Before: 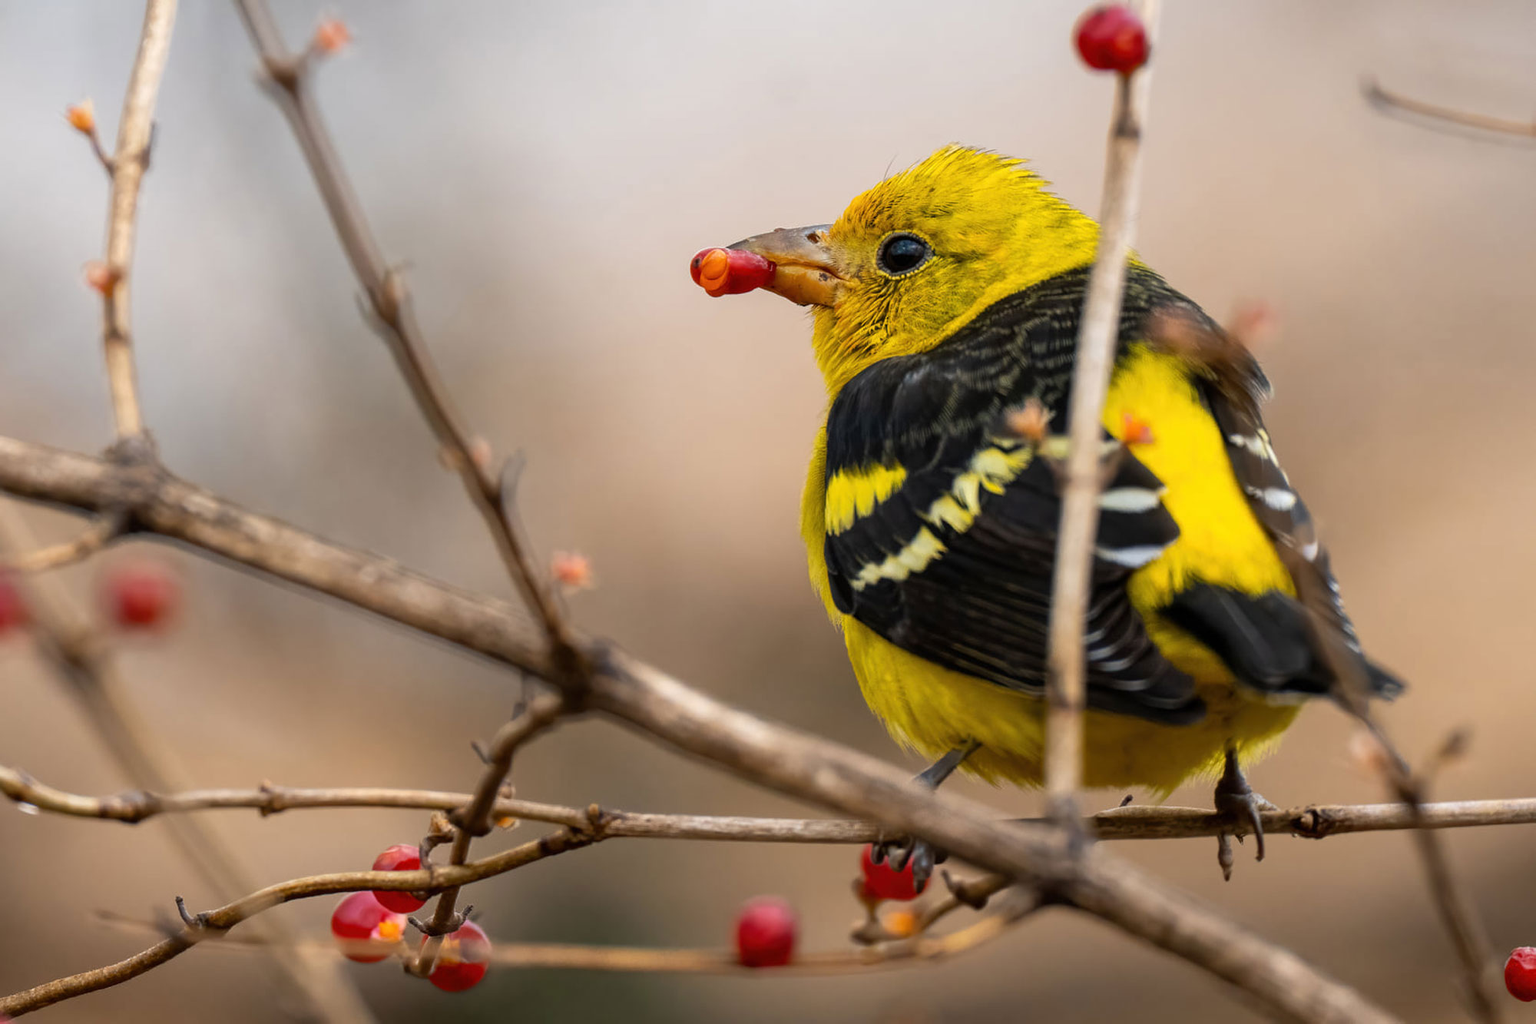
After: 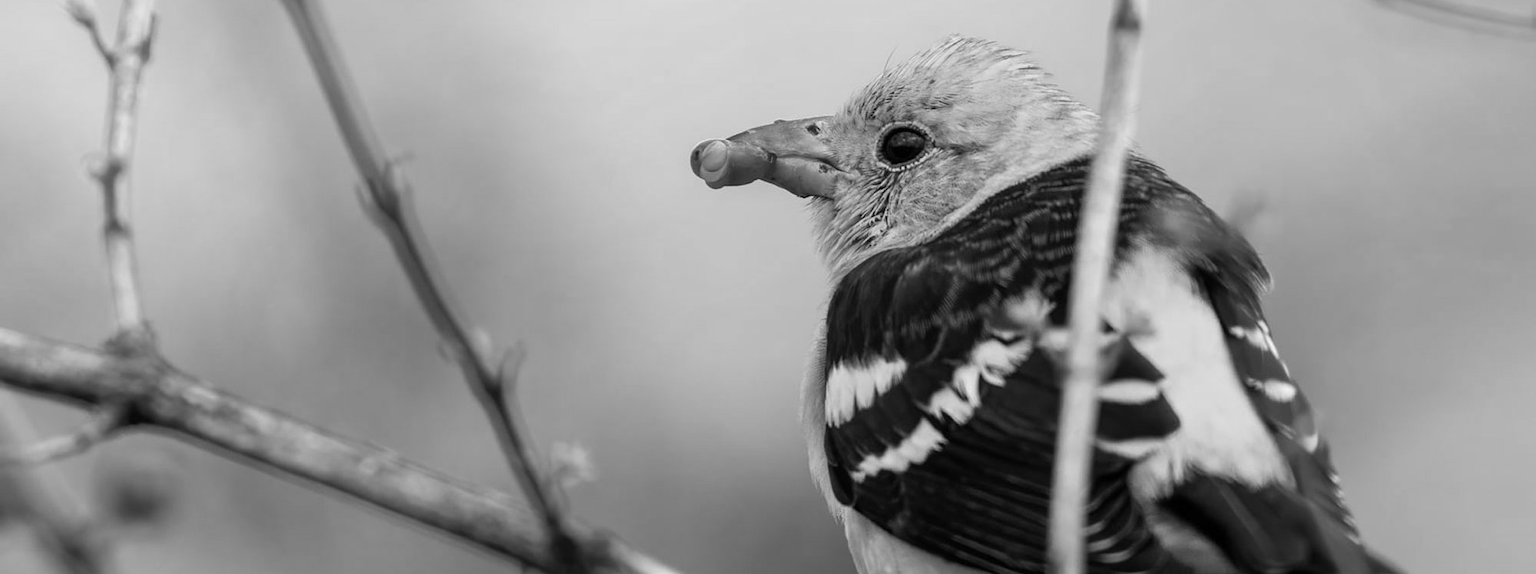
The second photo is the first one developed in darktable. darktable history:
bloom: size 9%, threshold 100%, strength 7%
monochrome: on, module defaults
crop and rotate: top 10.605%, bottom 33.274%
